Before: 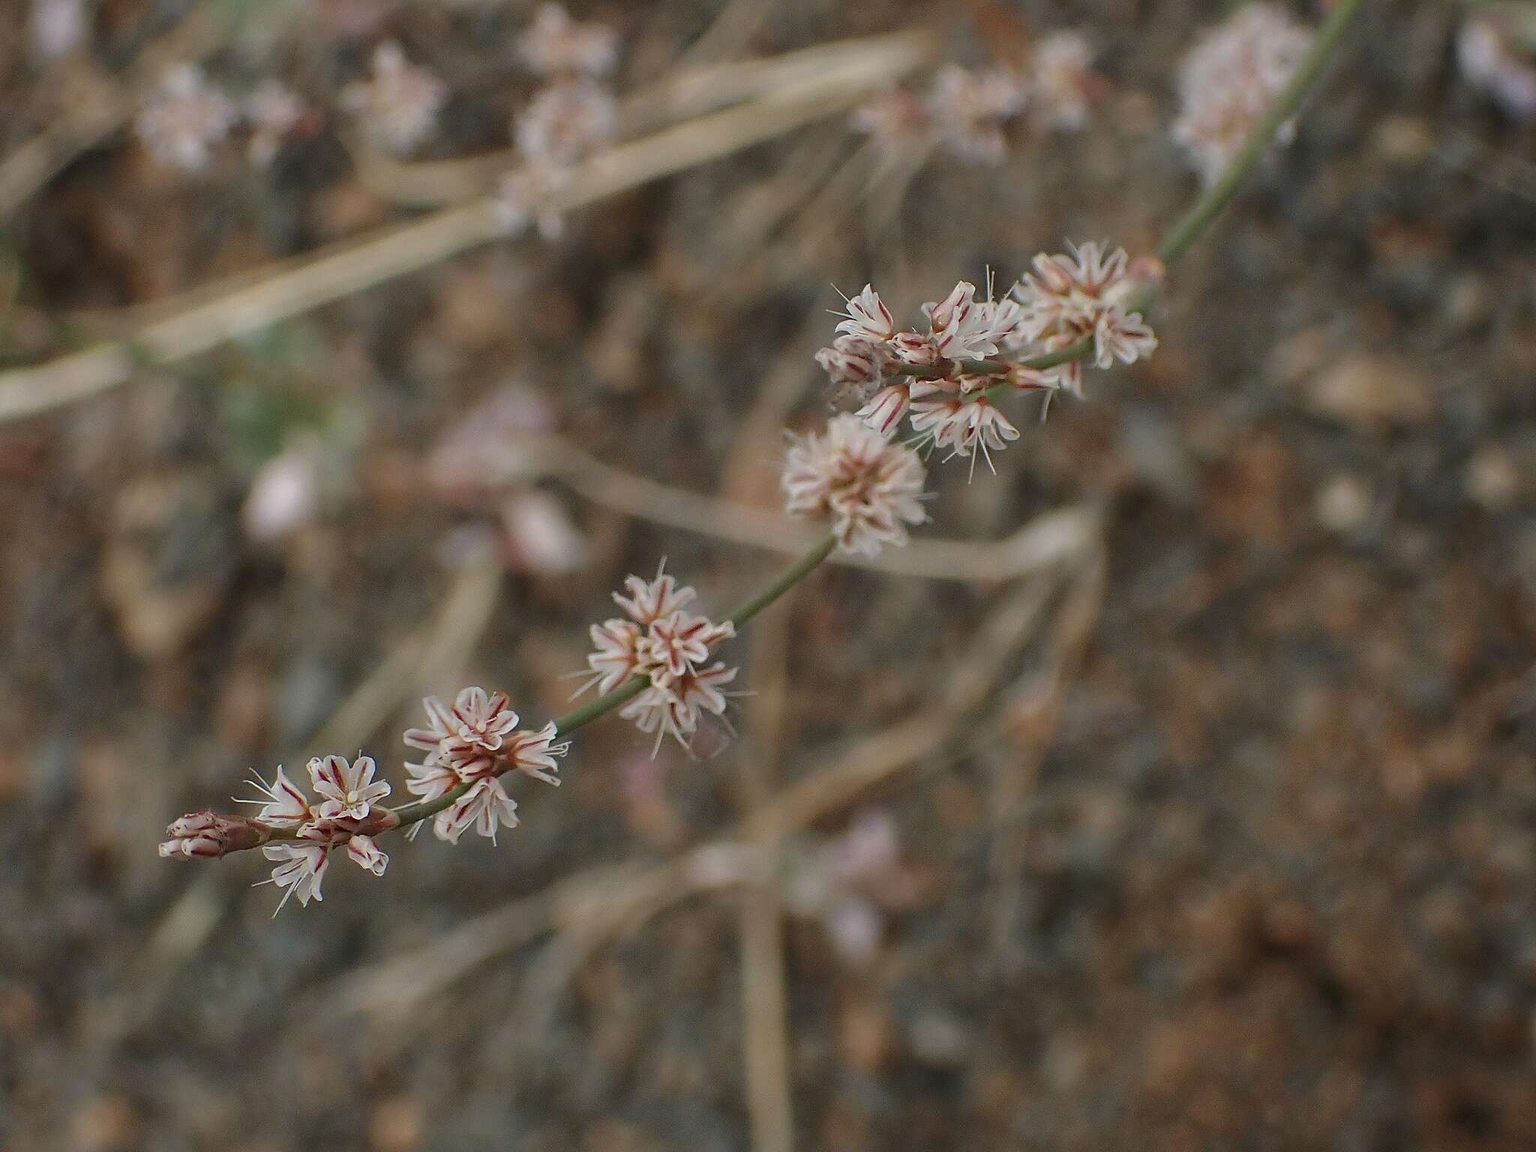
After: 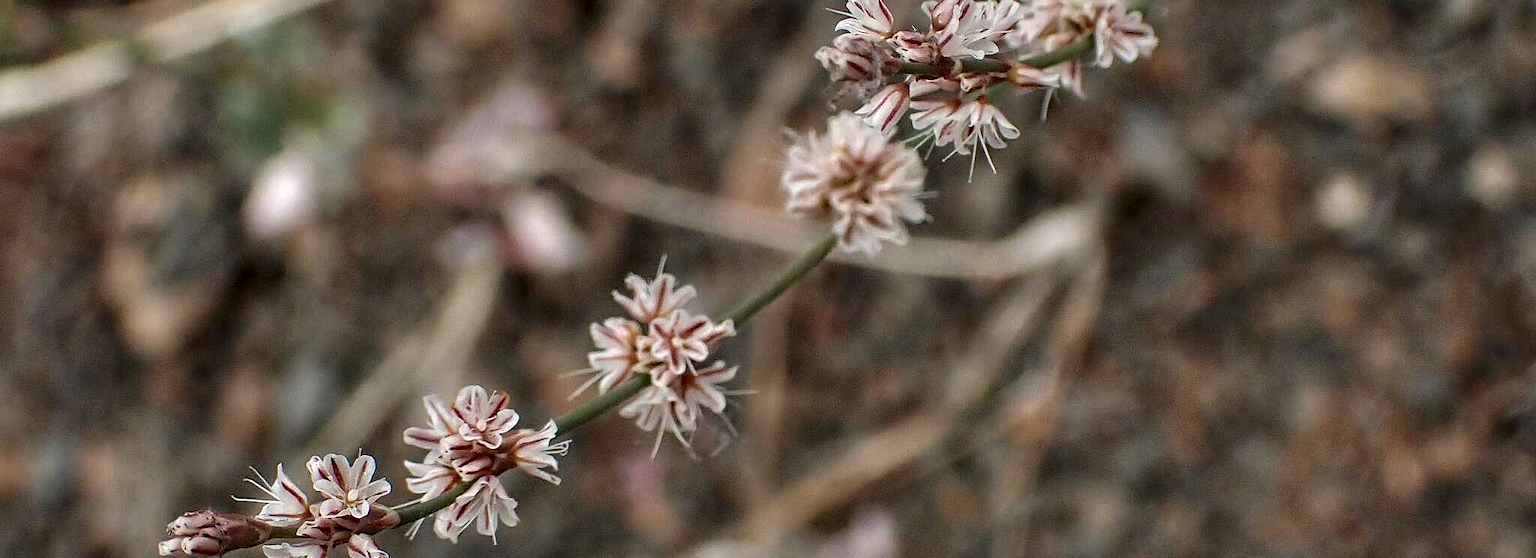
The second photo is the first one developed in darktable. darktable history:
contrast brightness saturation: contrast -0.073, brightness -0.042, saturation -0.11
local contrast: highlights 80%, shadows 58%, detail 174%, midtone range 0.608
shadows and highlights: shadows 31.65, highlights -32.67, soften with gaussian
crop and rotate: top 26.207%, bottom 25.297%
